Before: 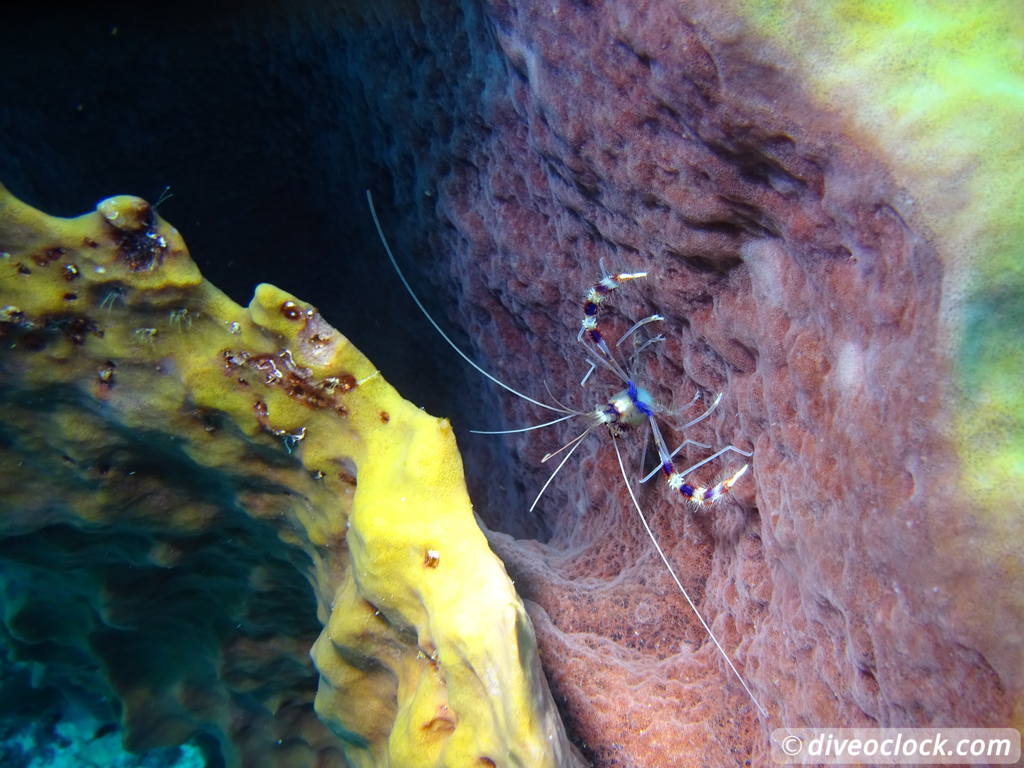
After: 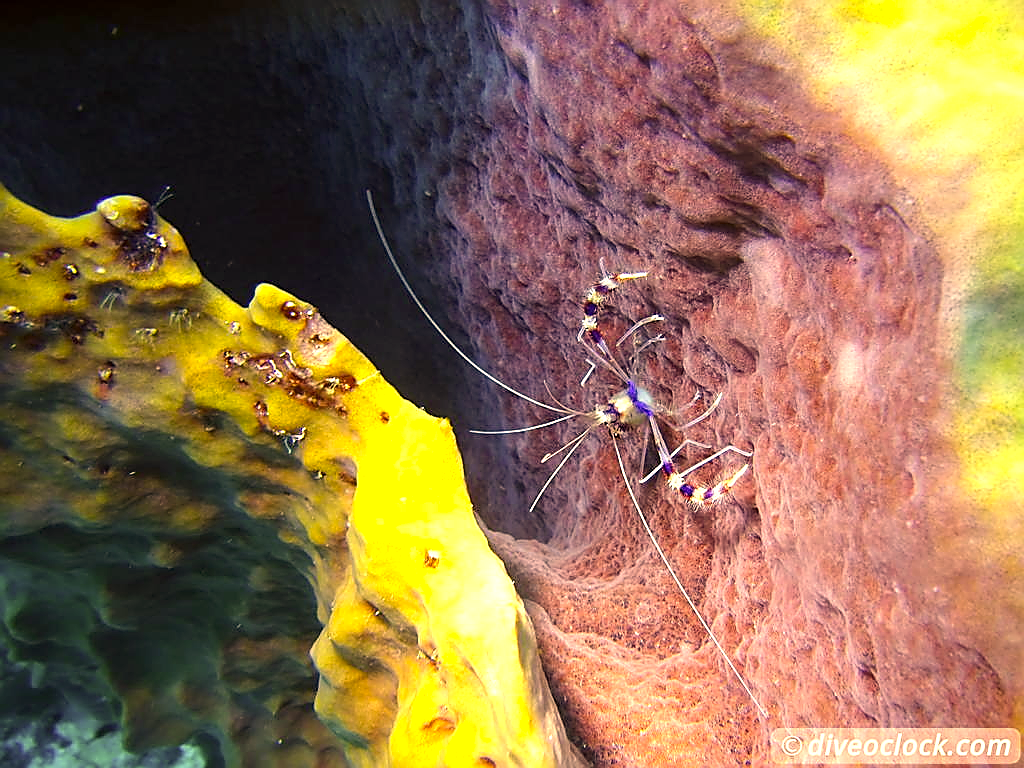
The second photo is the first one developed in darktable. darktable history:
sharpen: radius 1.4, amount 1.25, threshold 0.7
exposure: exposure 0.74 EV, compensate highlight preservation false
color correction: highlights a* 17.94, highlights b* 35.39, shadows a* 1.48, shadows b* 6.42, saturation 1.01
